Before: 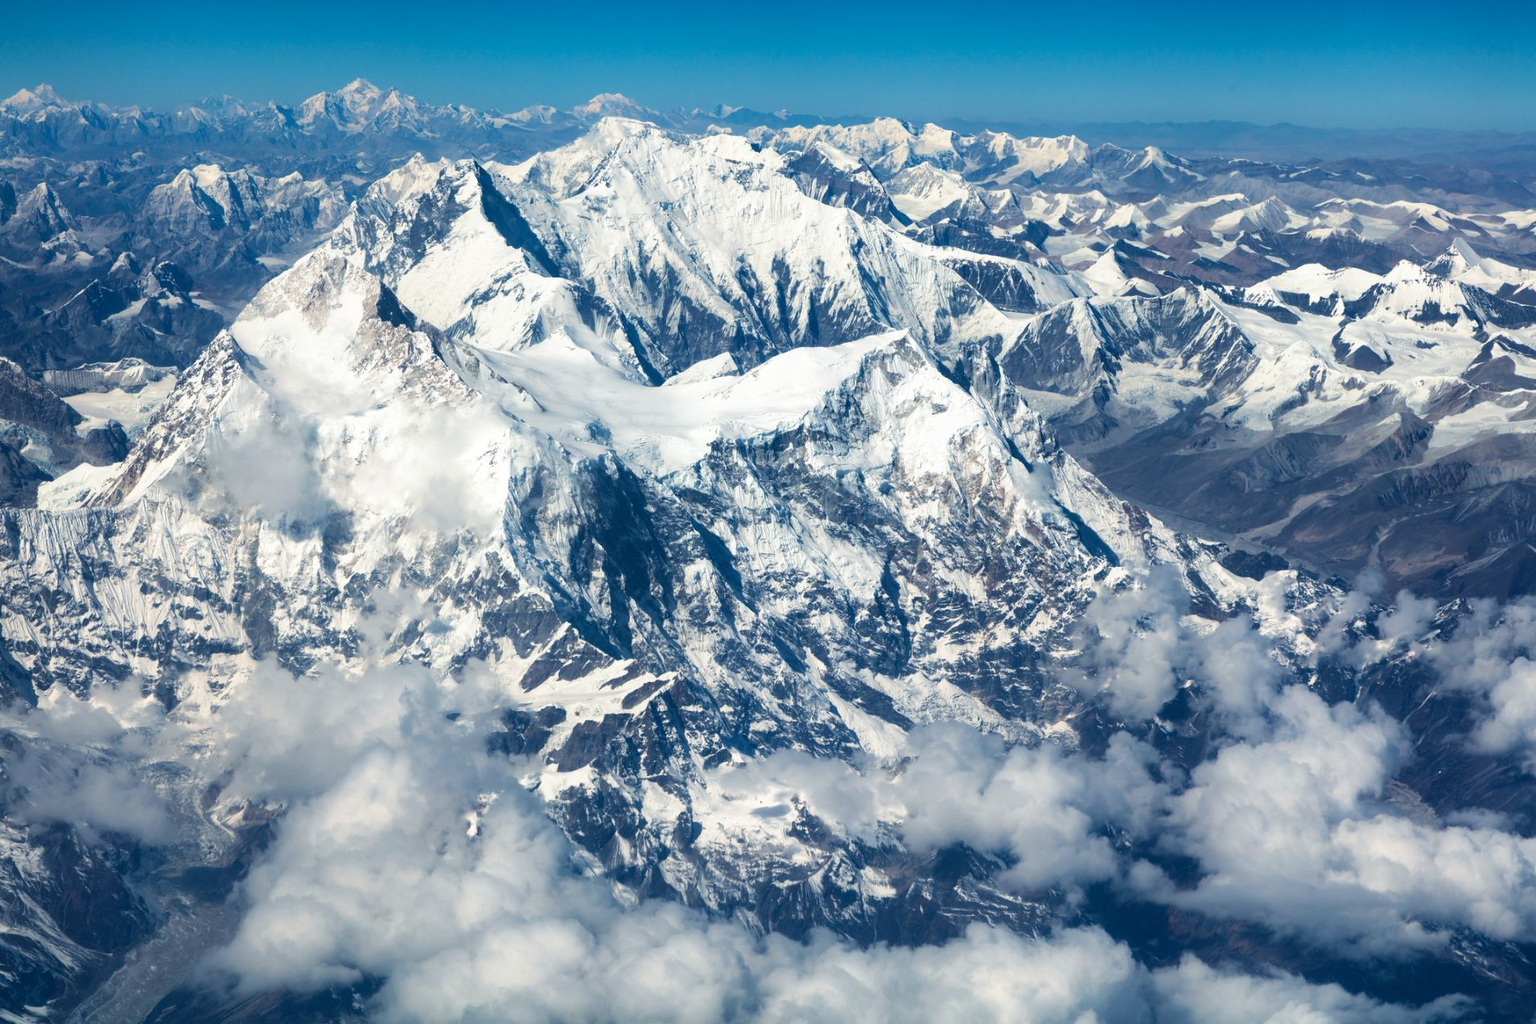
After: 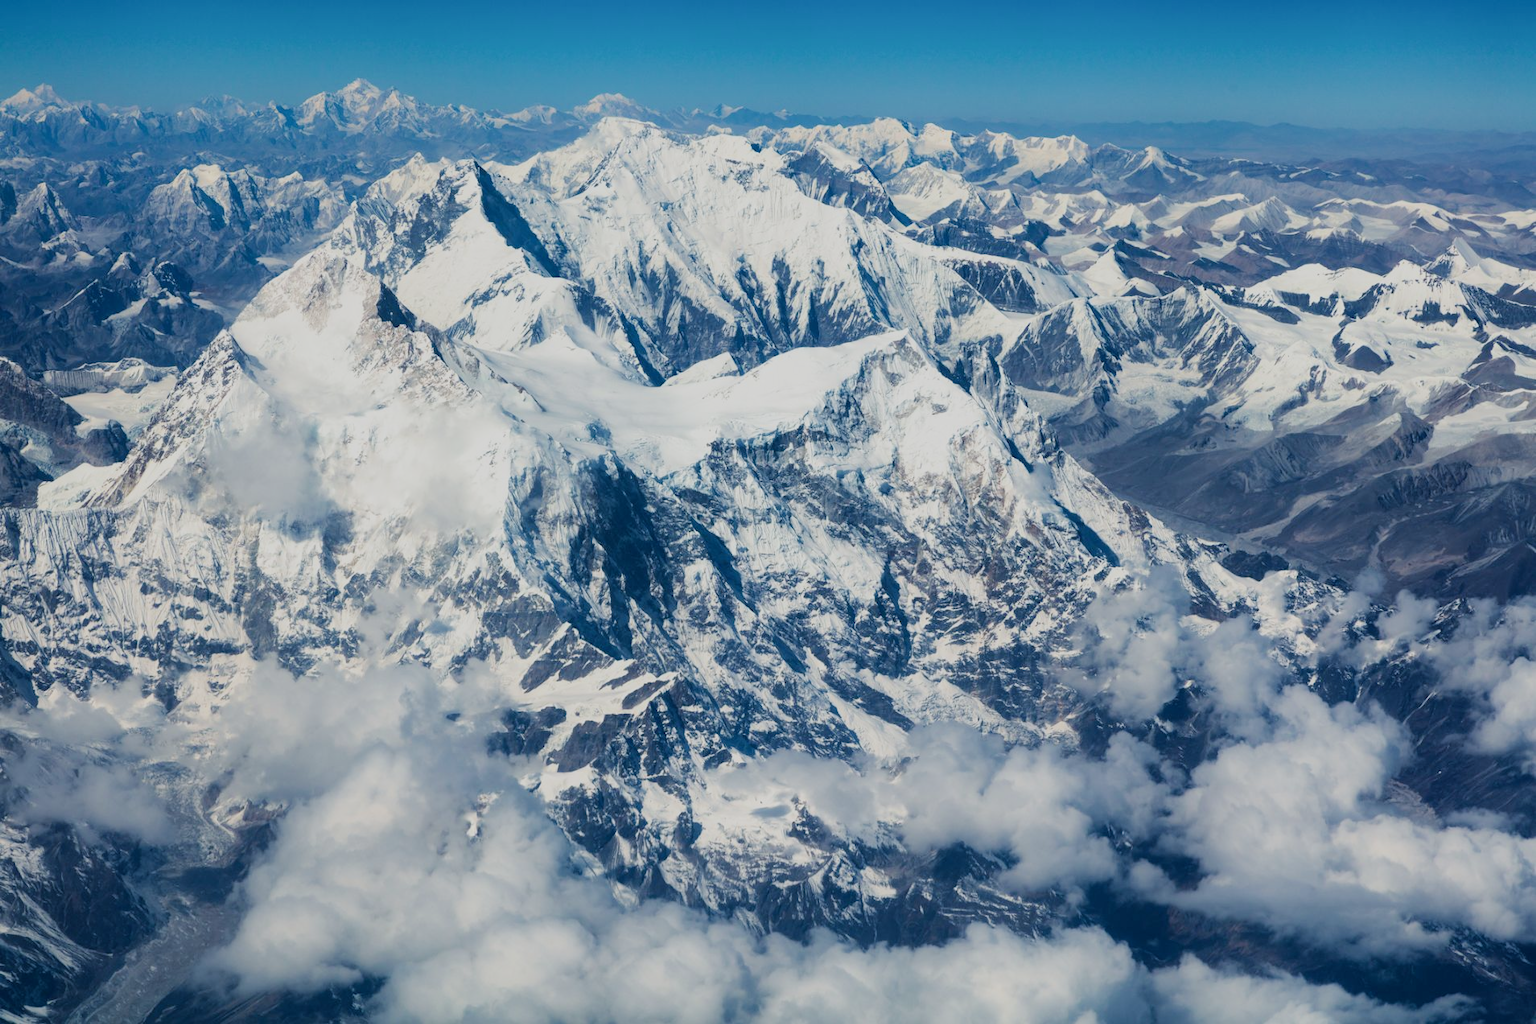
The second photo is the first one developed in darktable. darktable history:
filmic rgb: black relative exposure -7.65 EV, white relative exposure 4.56 EV, threshold 5.97 EV, hardness 3.61, enable highlight reconstruction true
